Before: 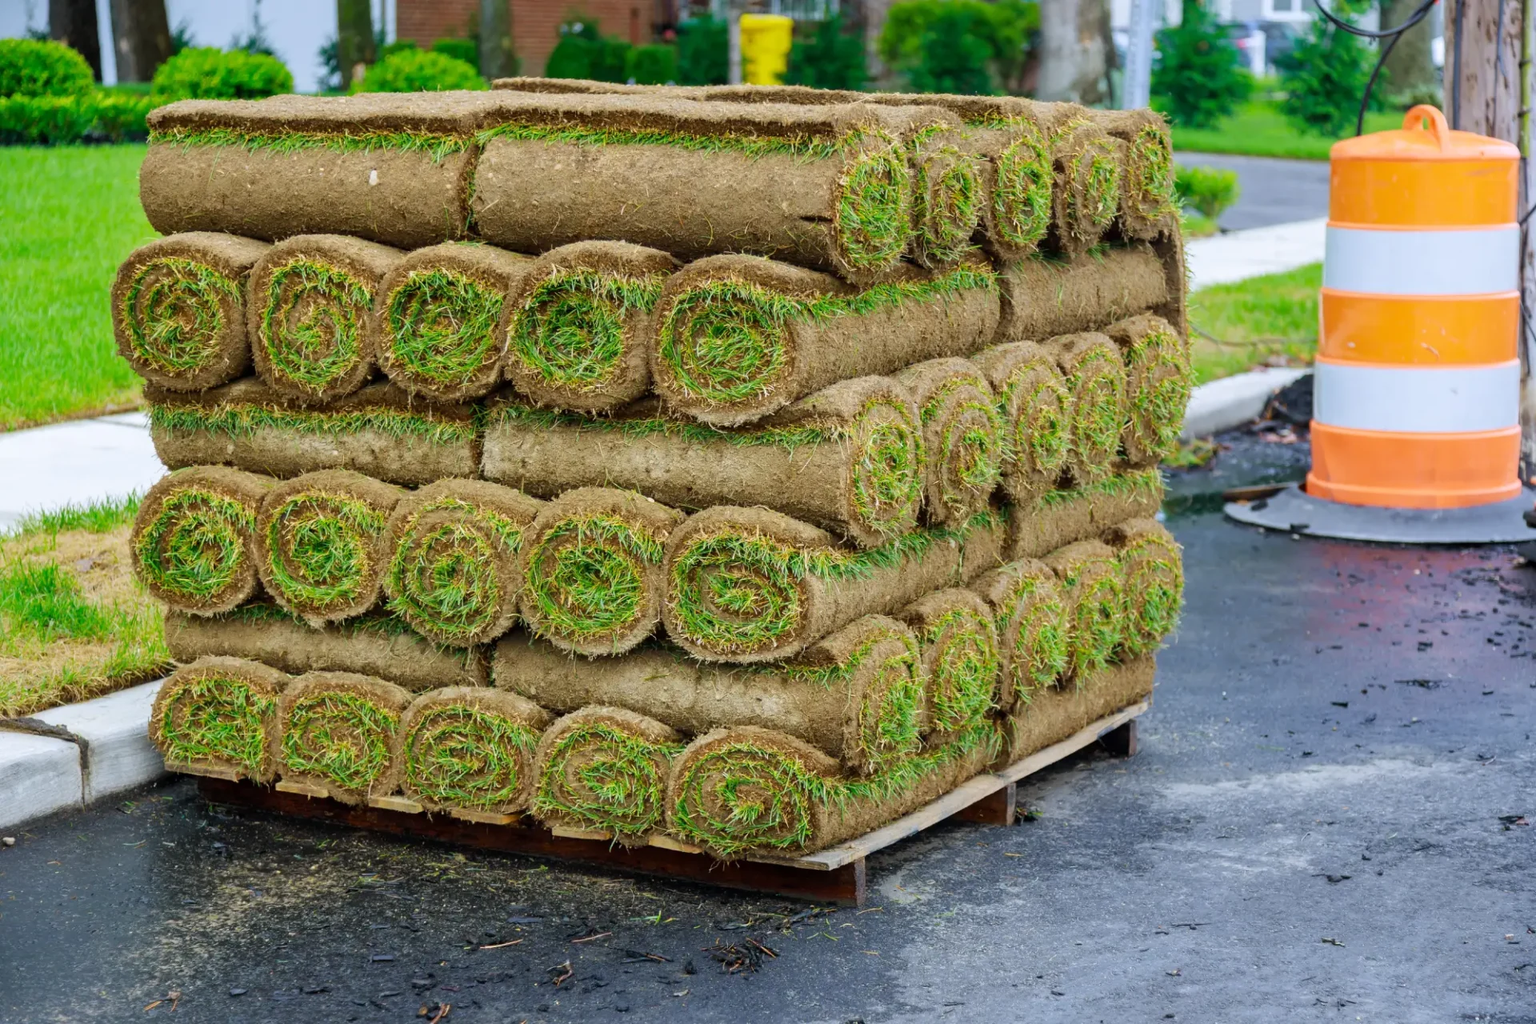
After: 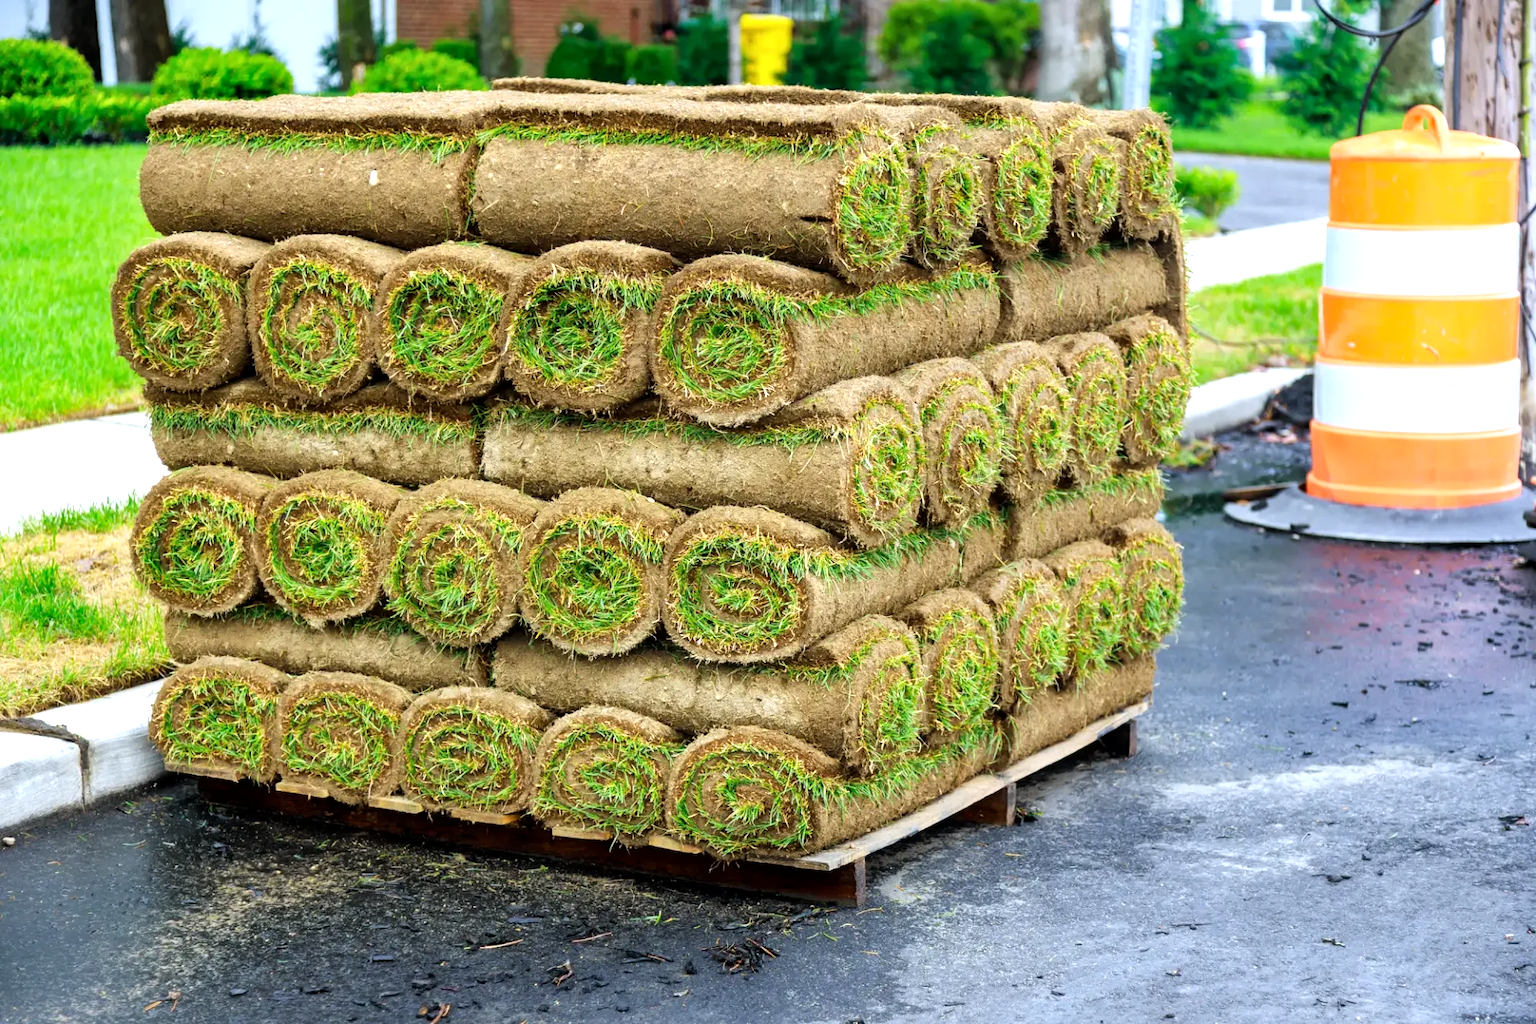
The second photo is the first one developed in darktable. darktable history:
exposure: exposure -0.042 EV, compensate highlight preservation false
tone equalizer: -8 EV -0.762 EV, -7 EV -0.69 EV, -6 EV -0.625 EV, -5 EV -0.423 EV, -3 EV 0.369 EV, -2 EV 0.6 EV, -1 EV 0.685 EV, +0 EV 0.78 EV
local contrast: mode bilateral grid, contrast 19, coarseness 51, detail 119%, midtone range 0.2
